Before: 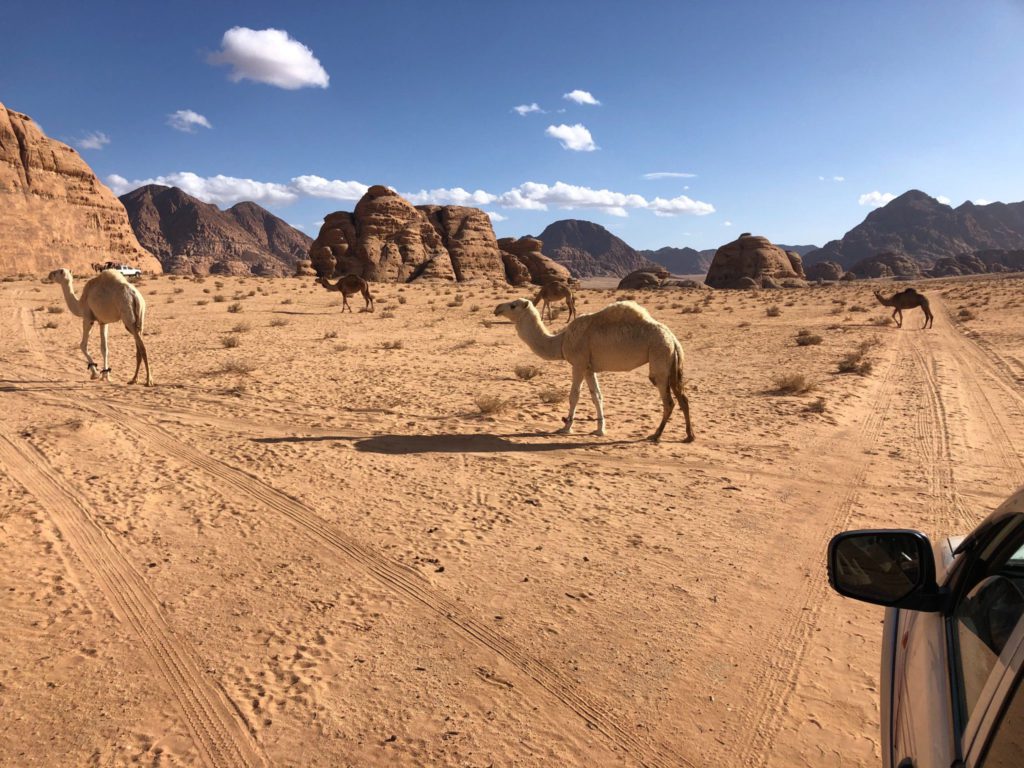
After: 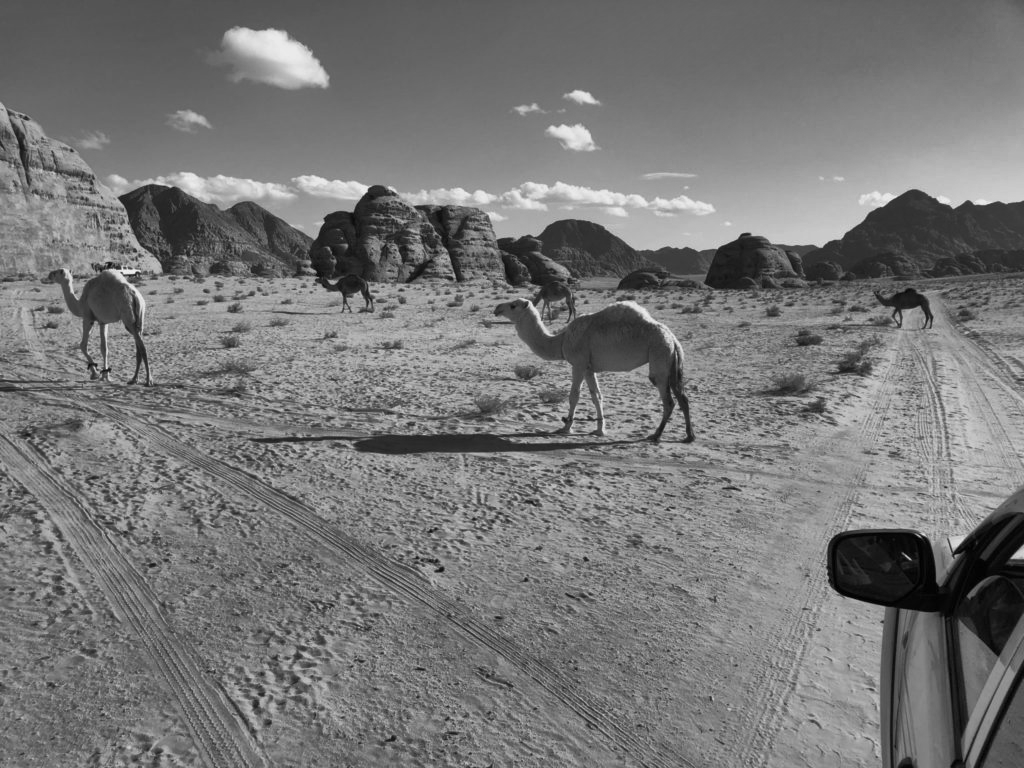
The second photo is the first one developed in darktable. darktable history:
shadows and highlights: radius 123.98, shadows 100, white point adjustment -3, highlights -100, highlights color adjustment 89.84%, soften with gaussian
monochrome: a -35.87, b 49.73, size 1.7
